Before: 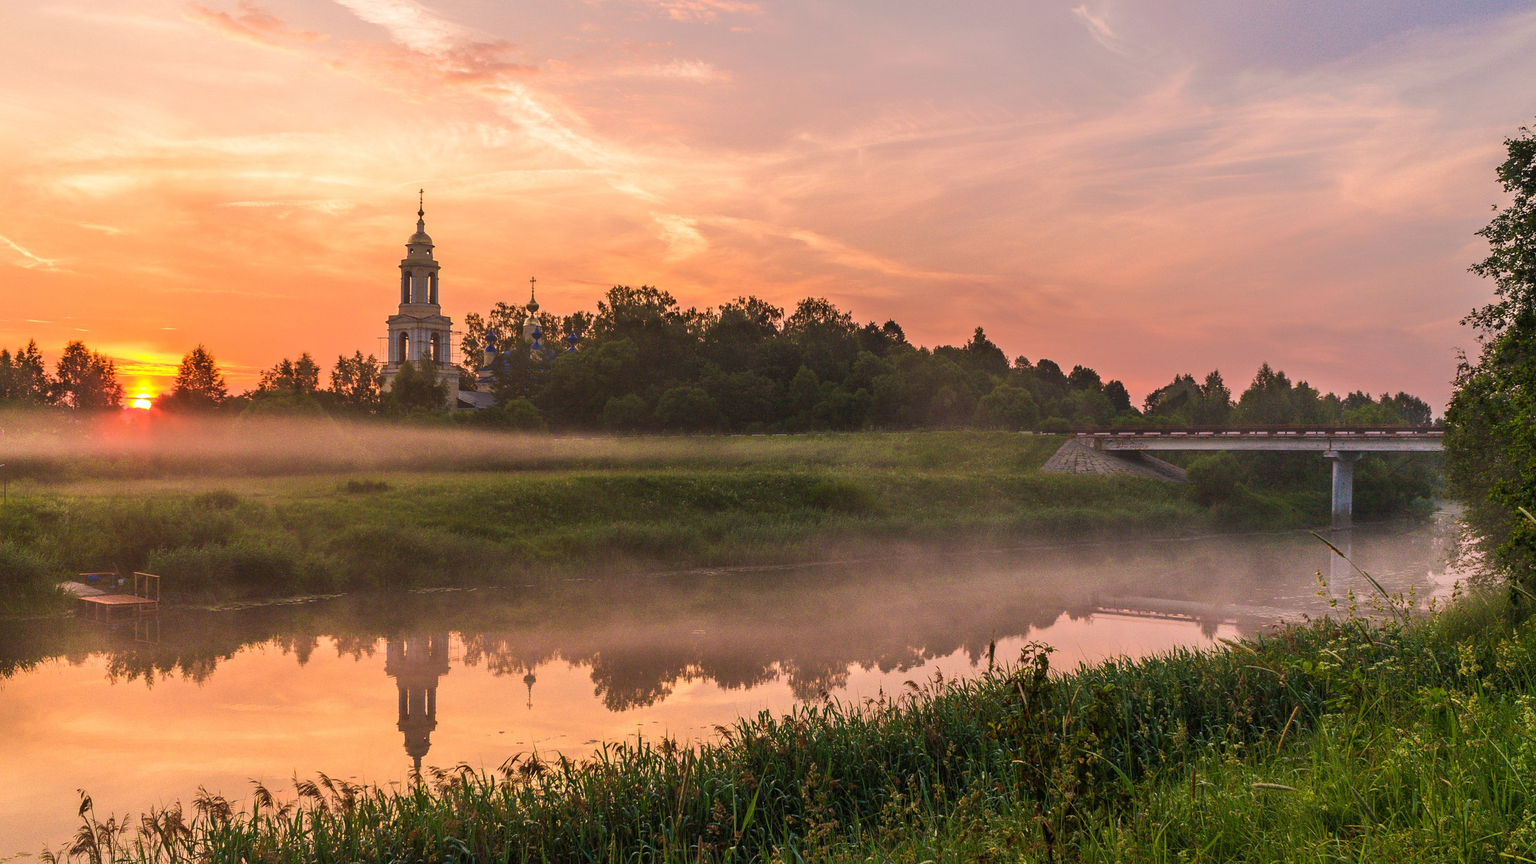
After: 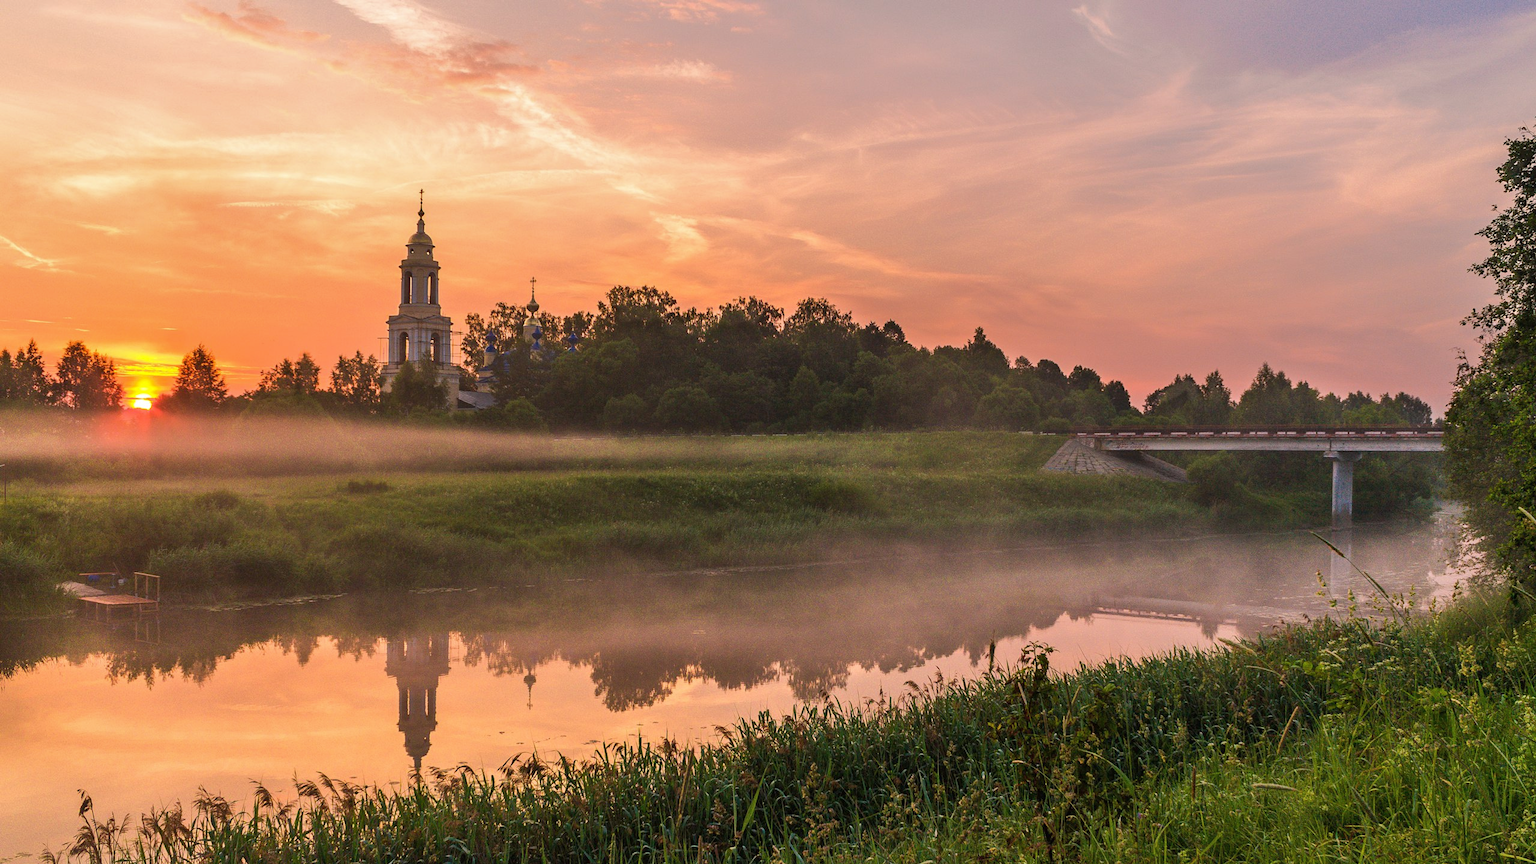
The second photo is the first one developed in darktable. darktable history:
shadows and highlights: radius 127.36, shadows 30.32, highlights -30.88, low approximation 0.01, soften with gaussian
tone equalizer: edges refinement/feathering 500, mask exposure compensation -1.57 EV, preserve details no
